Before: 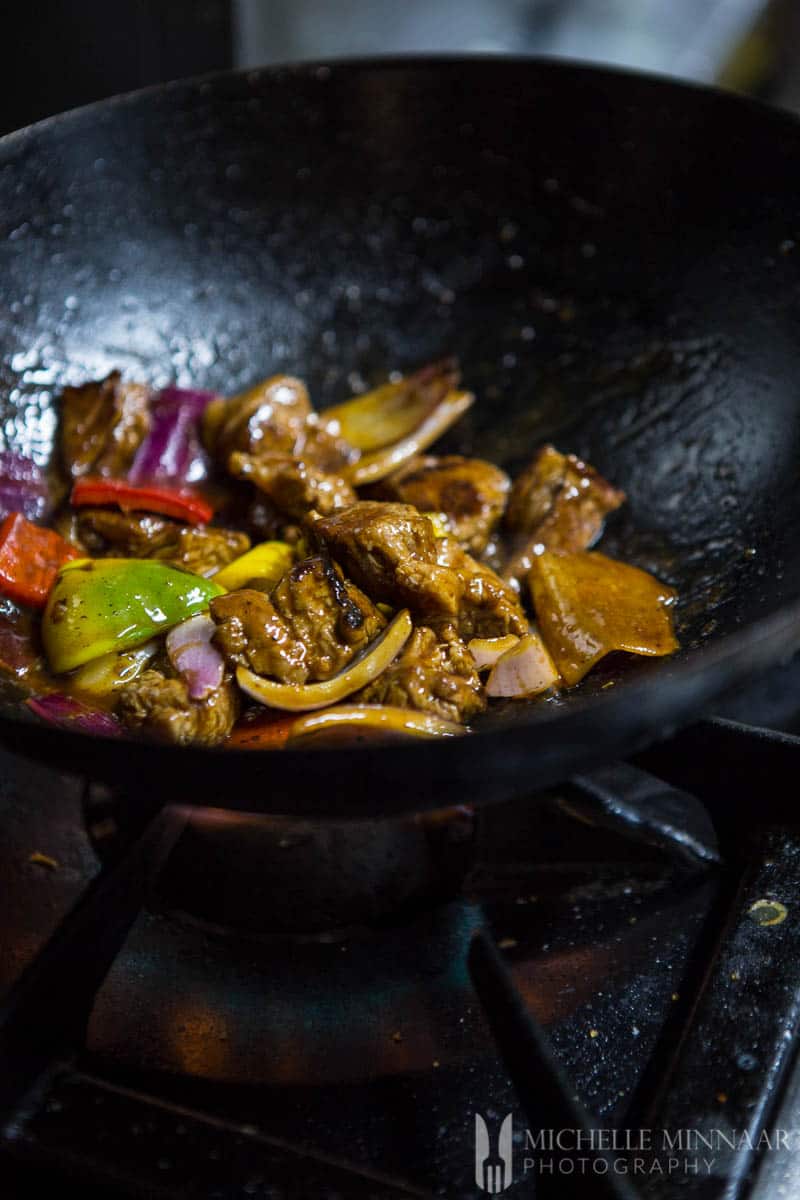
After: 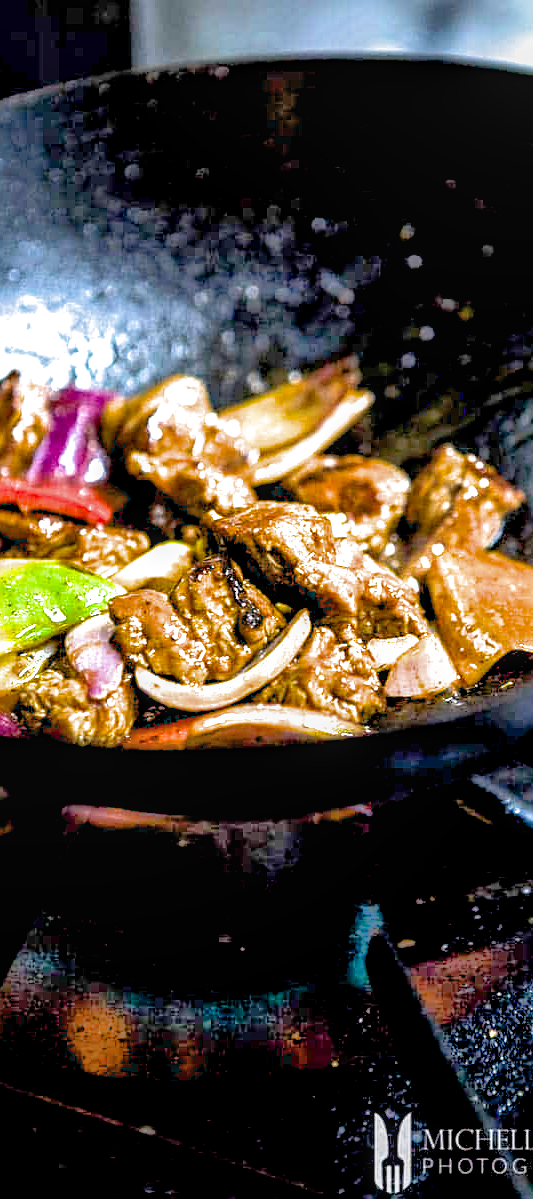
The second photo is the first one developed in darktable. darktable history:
exposure: black level correction 0.005, exposure 2.084 EV, compensate highlight preservation false
shadows and highlights: on, module defaults
crop and rotate: left 12.673%, right 20.66%
sharpen: on, module defaults
local contrast: detail 130%
filmic rgb: black relative exposure -9.5 EV, white relative exposure 3.02 EV, hardness 6.12
